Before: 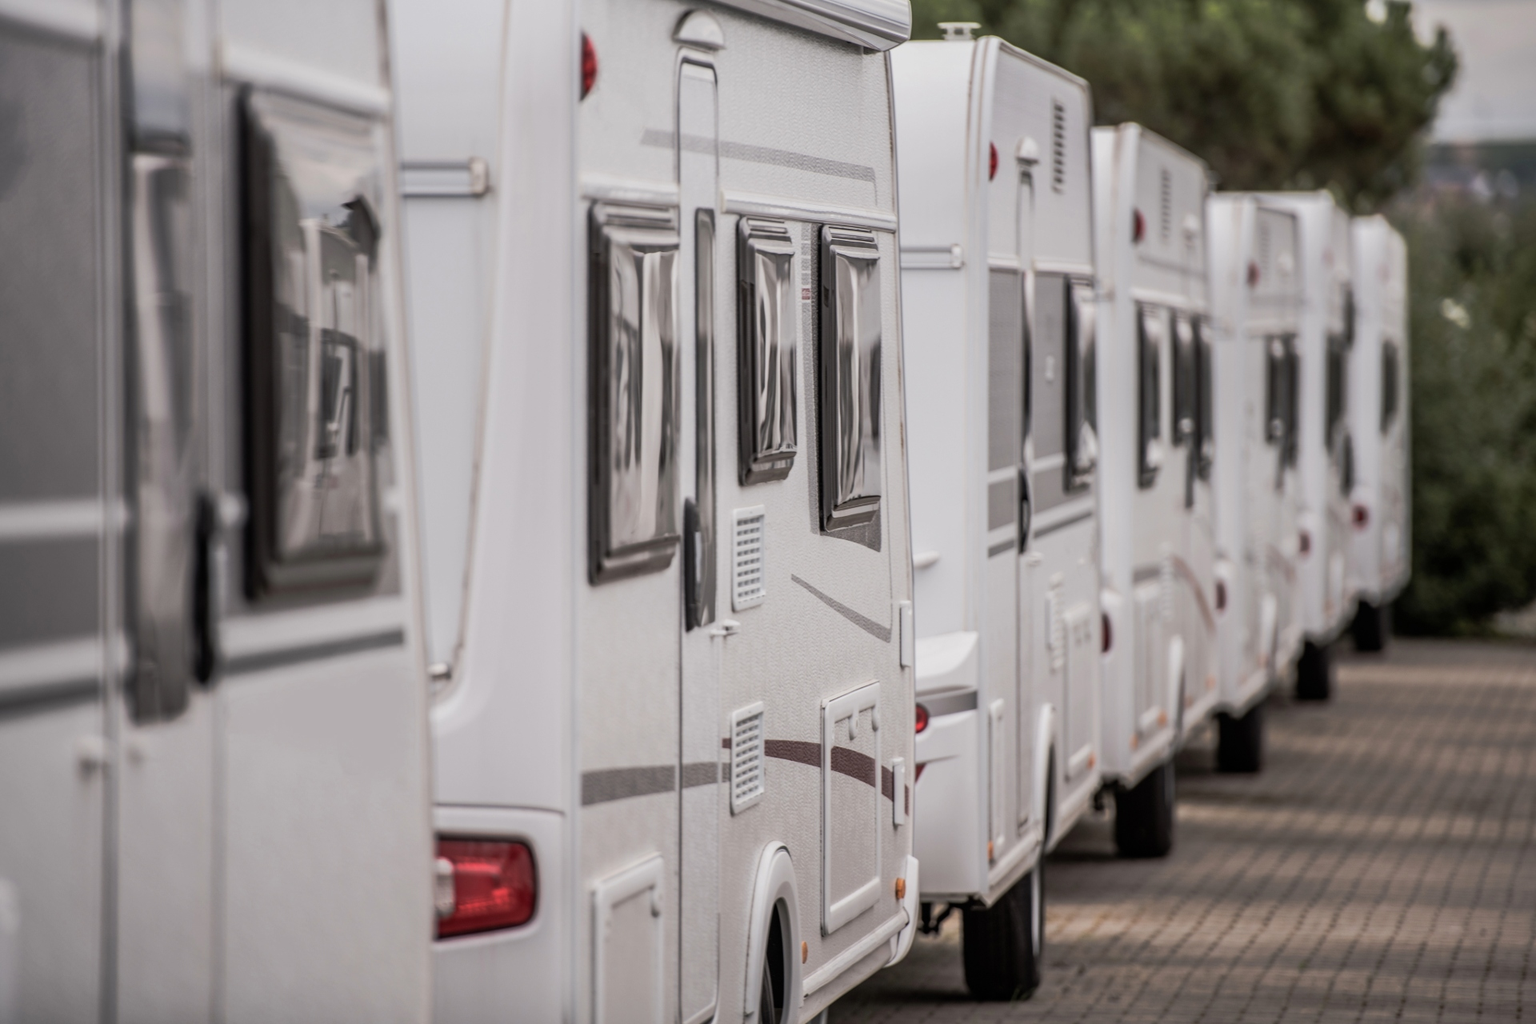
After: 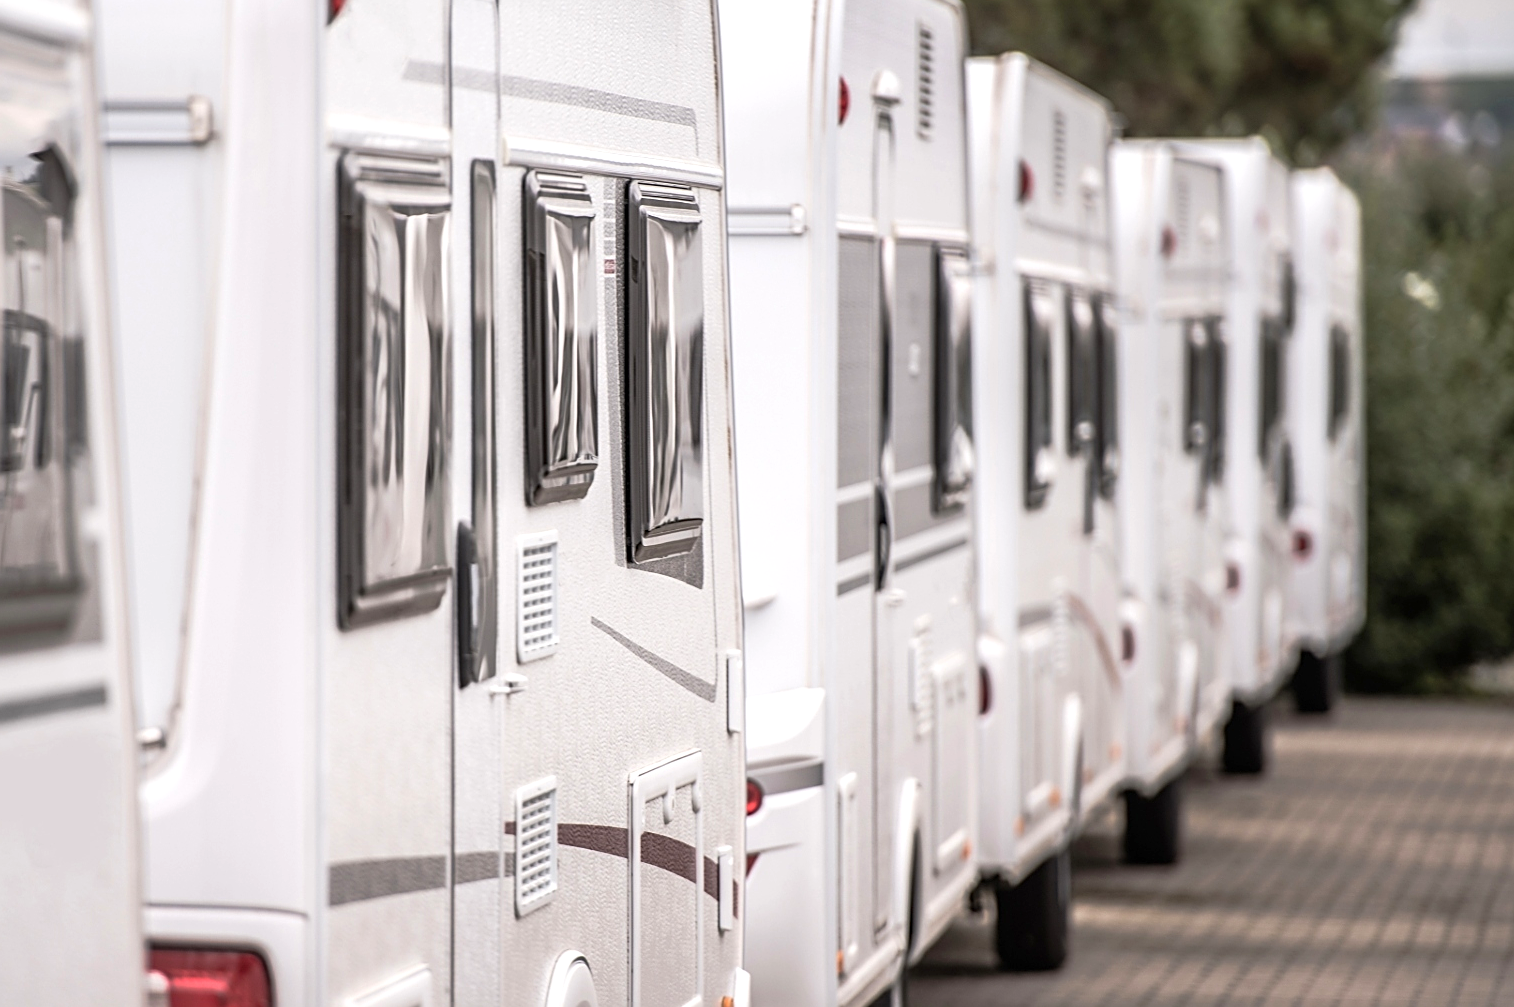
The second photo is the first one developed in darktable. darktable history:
crop and rotate: left 20.74%, top 7.912%, right 0.375%, bottom 13.378%
sharpen: on, module defaults
exposure: black level correction 0, exposure 0.7 EV, compensate exposure bias true, compensate highlight preservation false
